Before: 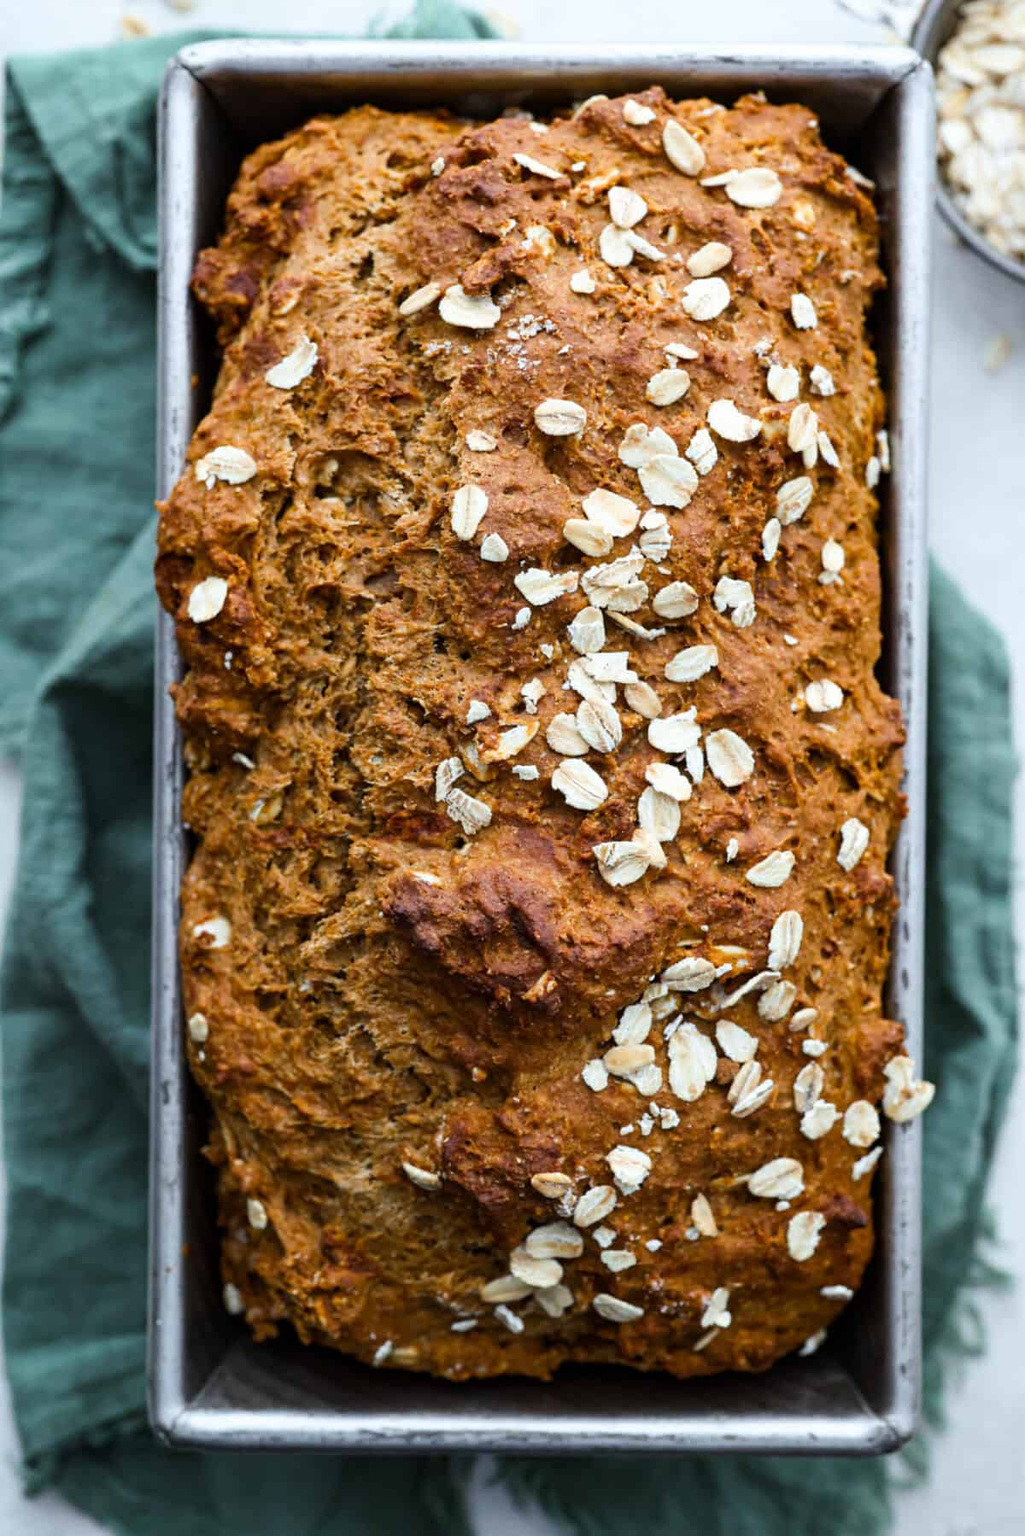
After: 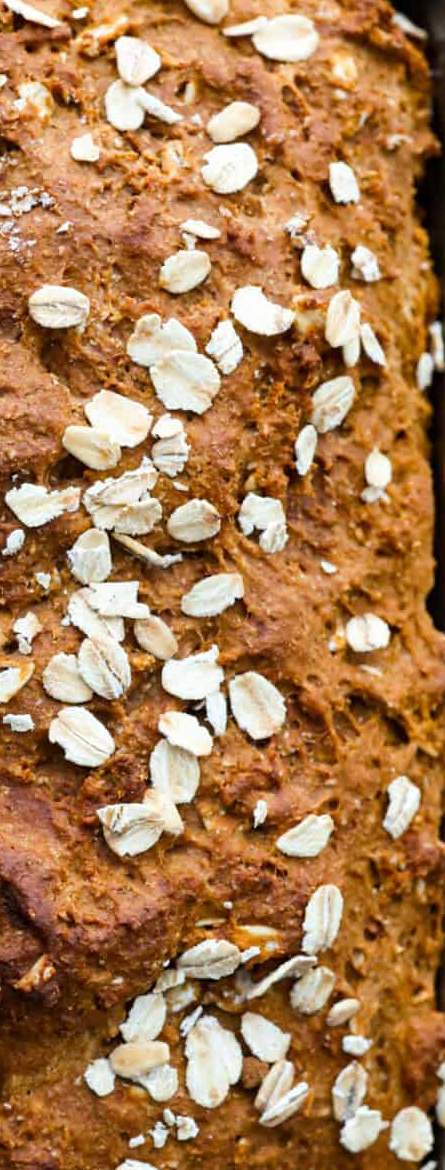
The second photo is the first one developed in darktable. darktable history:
crop and rotate: left 49.797%, top 10.141%, right 13.116%, bottom 24.777%
